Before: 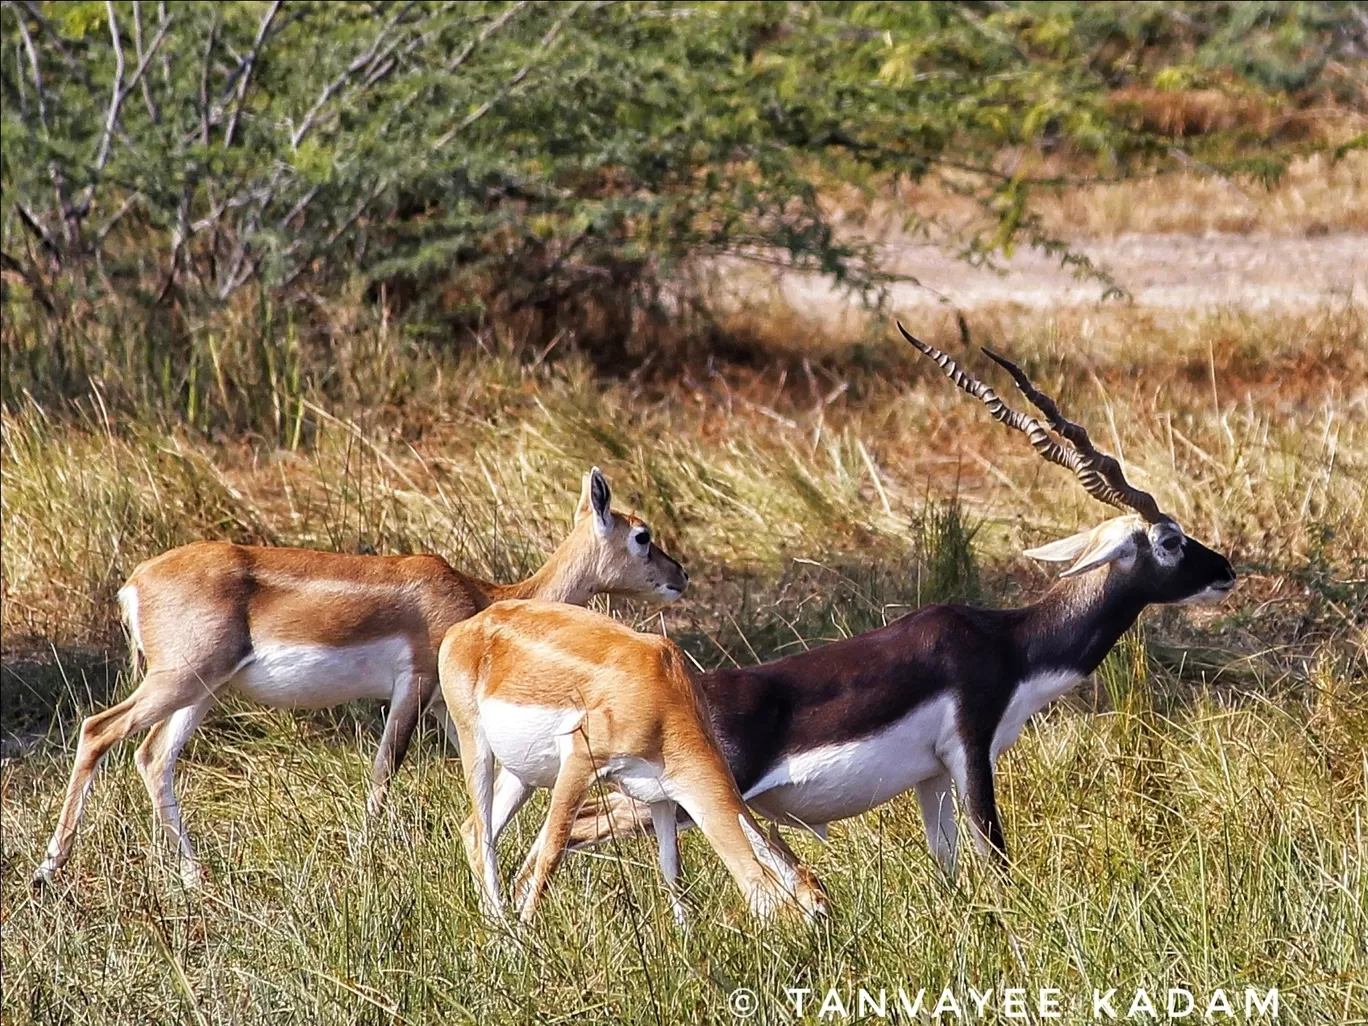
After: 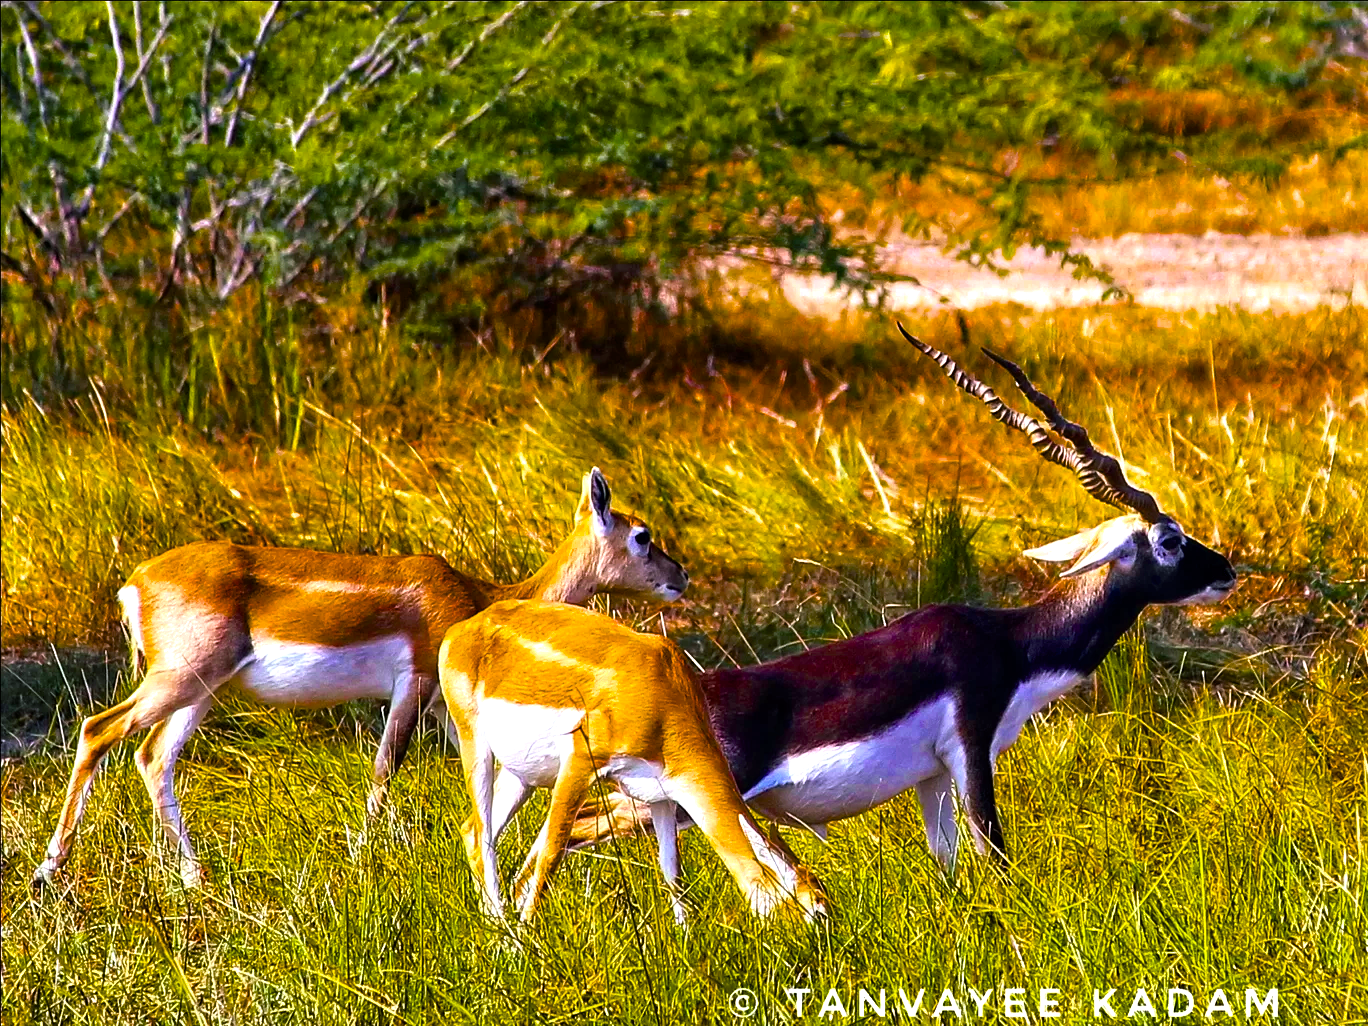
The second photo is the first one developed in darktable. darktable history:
color correction: highlights b* -0.052
shadows and highlights: shadows -1.07, highlights 38.21
color balance rgb: shadows lift › chroma 2.691%, shadows lift › hue 189.23°, highlights gain › luminance 16.862%, highlights gain › chroma 2.835%, highlights gain › hue 258.82°, linear chroma grading › shadows 16.76%, linear chroma grading › highlights 60.79%, linear chroma grading › global chroma 49.879%, perceptual saturation grading › global saturation 29.926%, global vibrance 9.231%, contrast 14.809%, saturation formula JzAzBz (2021)
